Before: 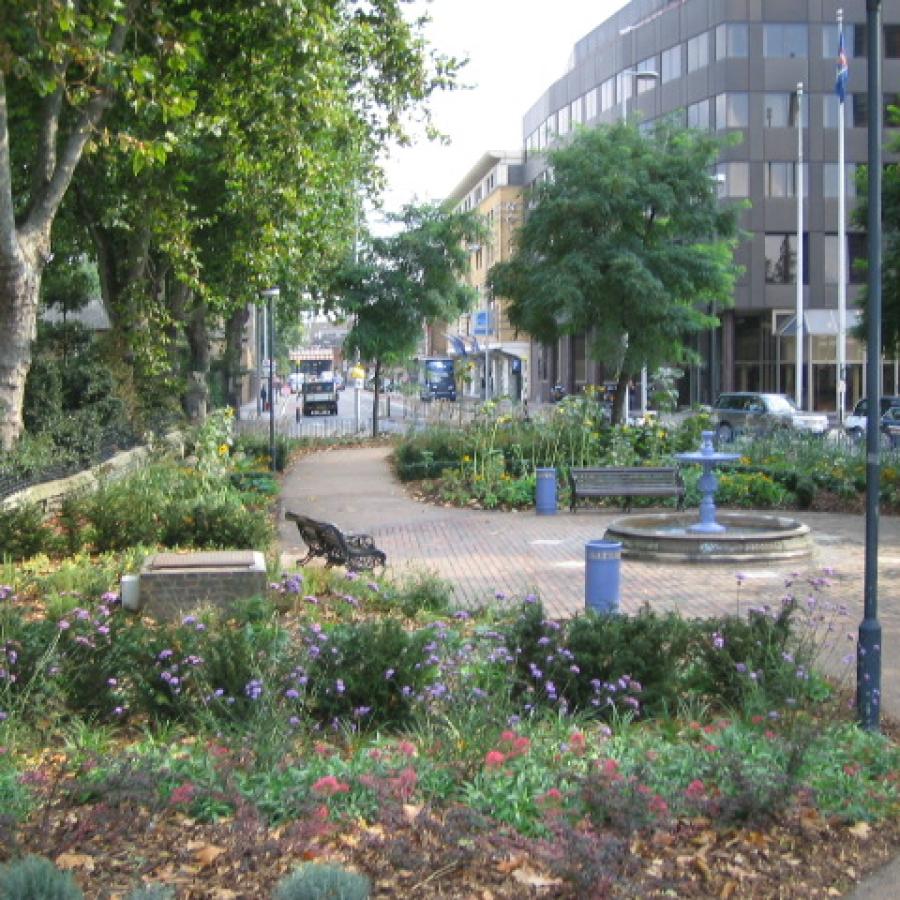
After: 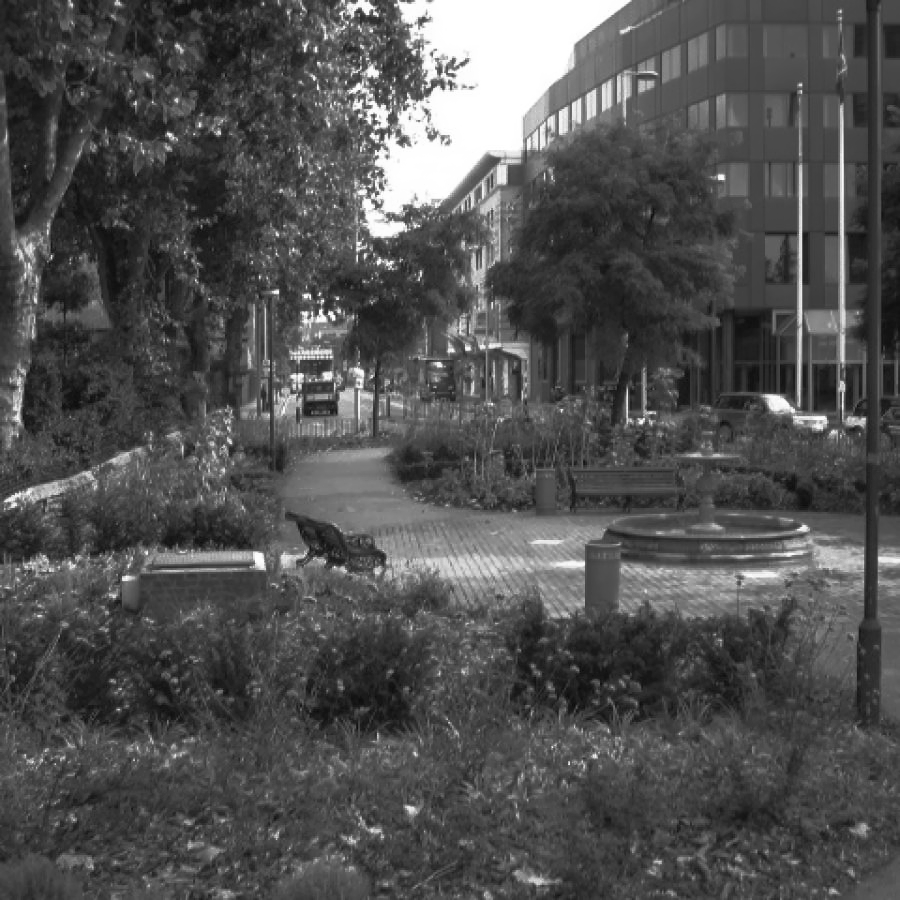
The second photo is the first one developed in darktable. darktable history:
color contrast: green-magenta contrast 0, blue-yellow contrast 0
base curve: curves: ch0 [(0, 0) (0.564, 0.291) (0.802, 0.731) (1, 1)]
denoise (profiled): patch size 2, preserve shadows 1.02, bias correction -0.395, scattering 0.3, a [0, 0, 0], y [[0.5 ×7] ×4, [0.5, 0.666, 0.339, 0.674, 0.384, 0.5, 0.5], [0.5 ×7]]
